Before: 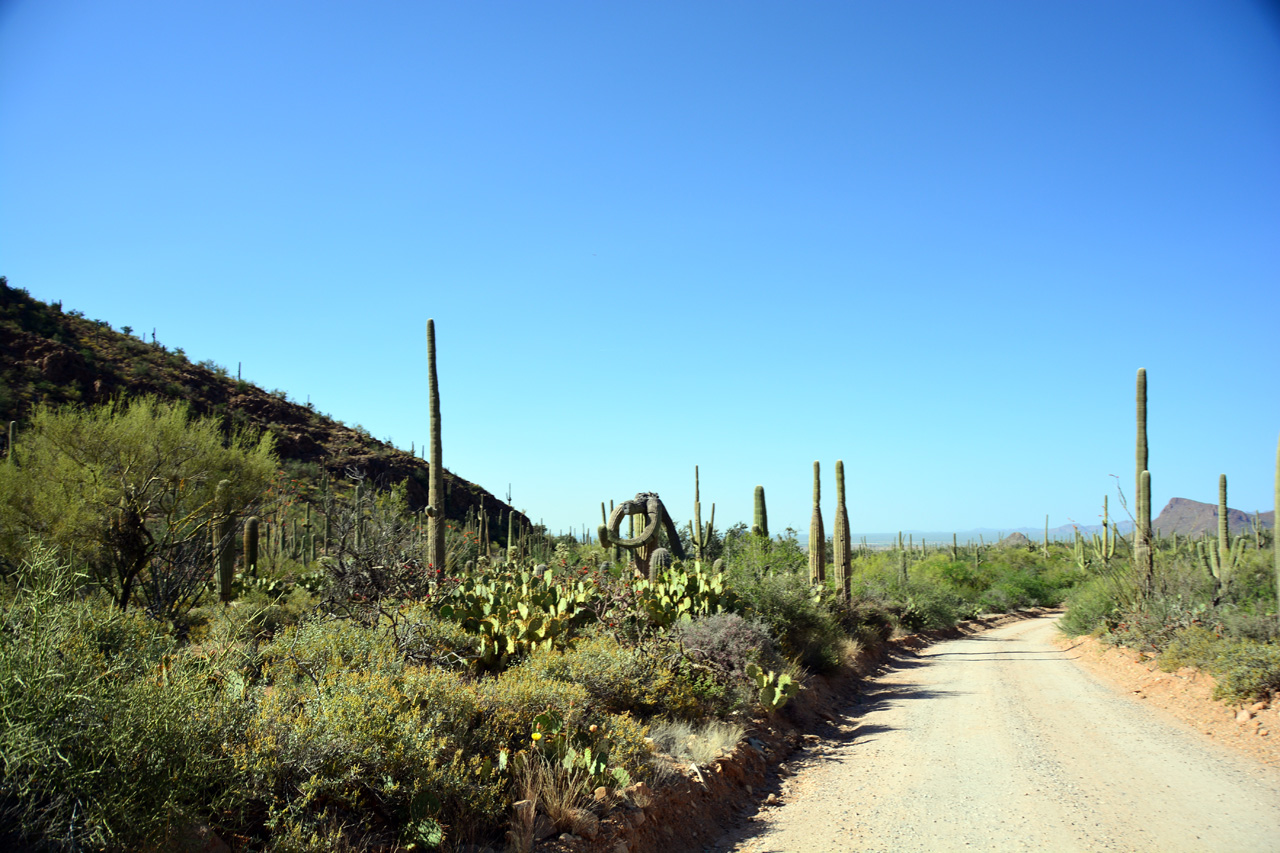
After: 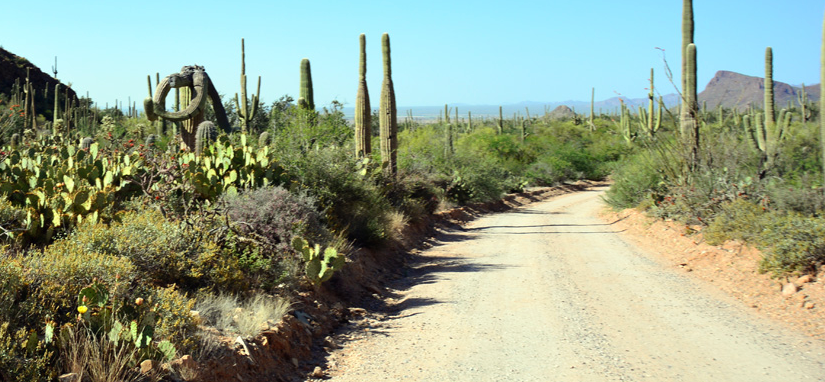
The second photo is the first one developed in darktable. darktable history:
tone curve: curves: ch0 [(0, 0) (0.003, 0.013) (0.011, 0.017) (0.025, 0.028) (0.044, 0.049) (0.069, 0.07) (0.1, 0.103) (0.136, 0.143) (0.177, 0.186) (0.224, 0.232) (0.277, 0.282) (0.335, 0.333) (0.399, 0.405) (0.468, 0.477) (0.543, 0.54) (0.623, 0.627) (0.709, 0.709) (0.801, 0.798) (0.898, 0.902) (1, 1)], preserve colors none
crop and rotate: left 35.509%, top 50.238%, bottom 4.934%
